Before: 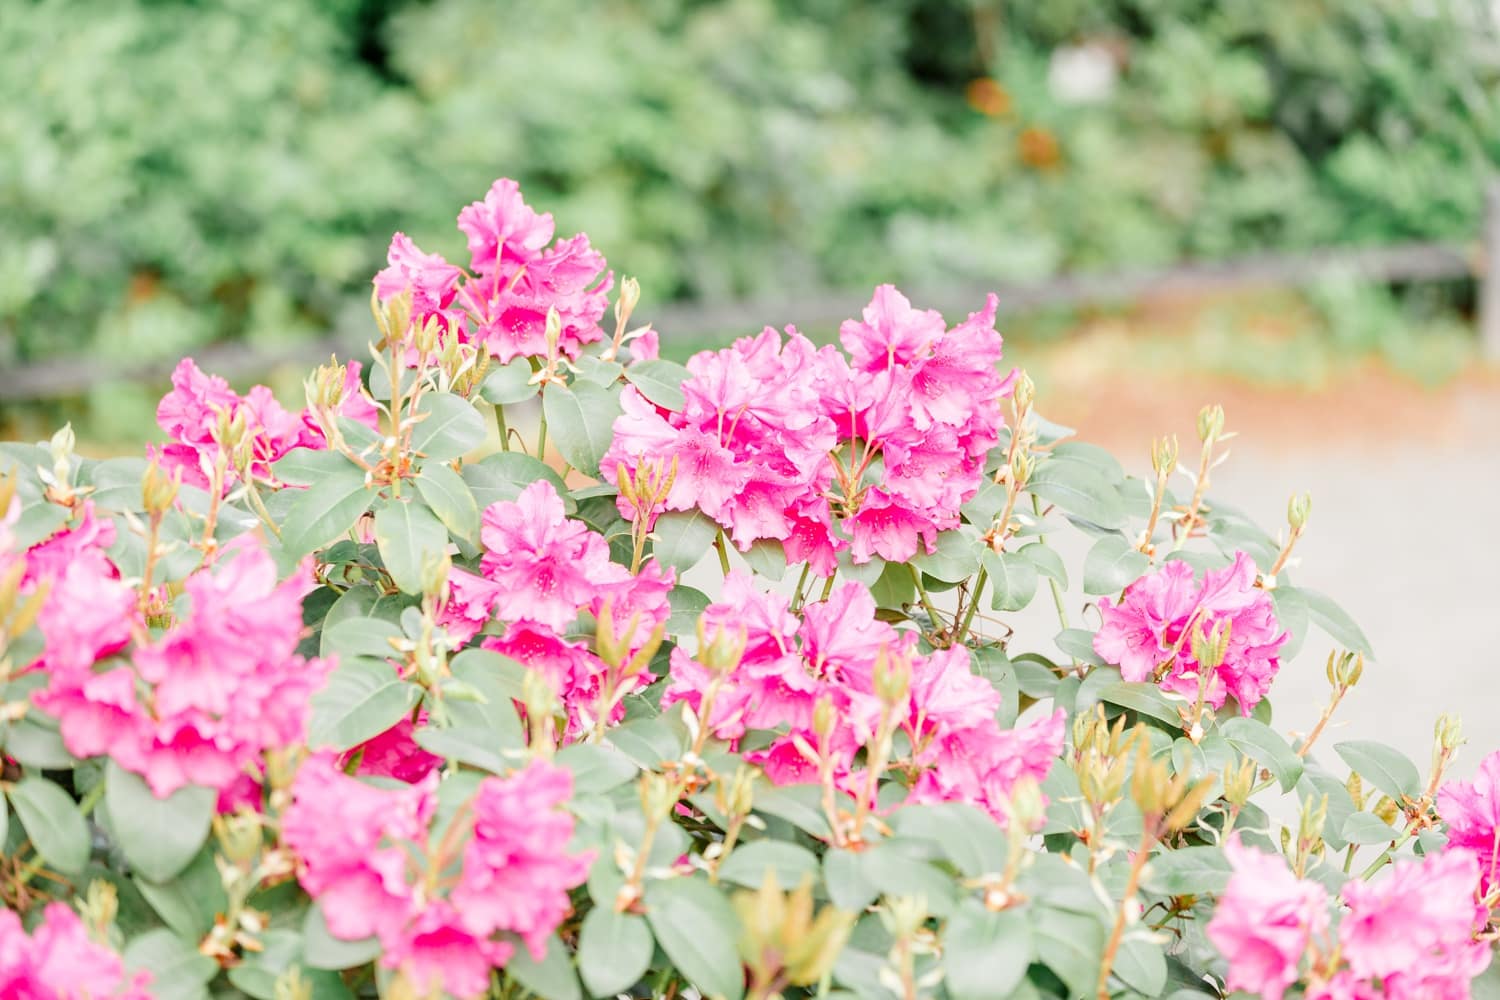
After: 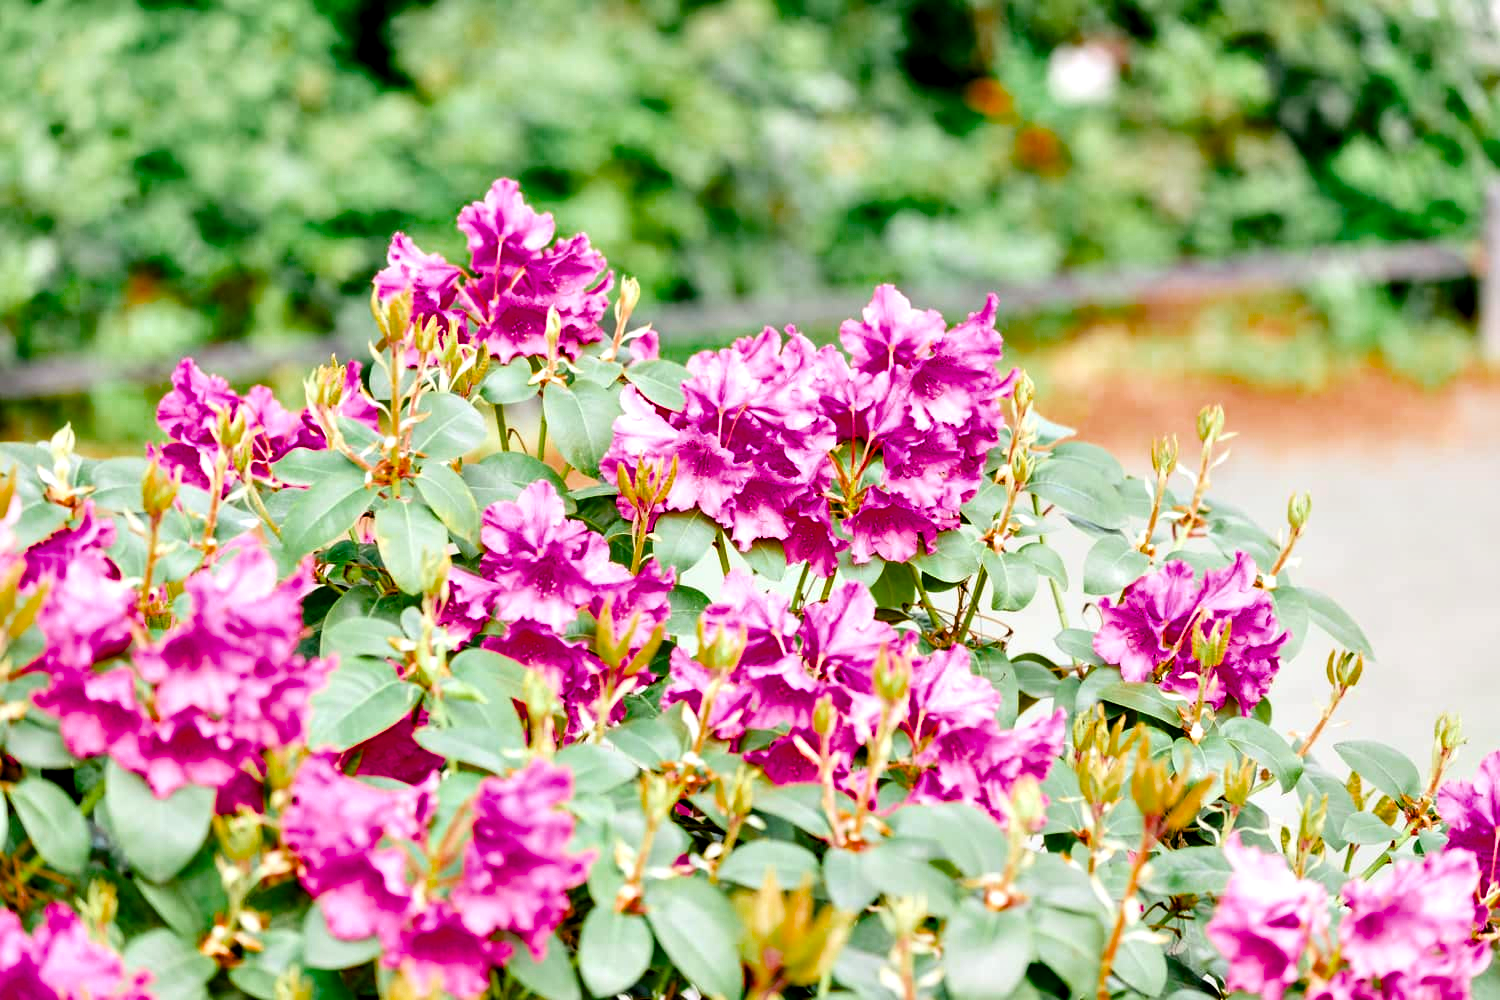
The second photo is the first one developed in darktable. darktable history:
color balance rgb: perceptual saturation grading › global saturation 40.051%, saturation formula JzAzBz (2021)
contrast equalizer: octaves 7, y [[0.6 ×6], [0.55 ×6], [0 ×6], [0 ×6], [0 ×6]]
